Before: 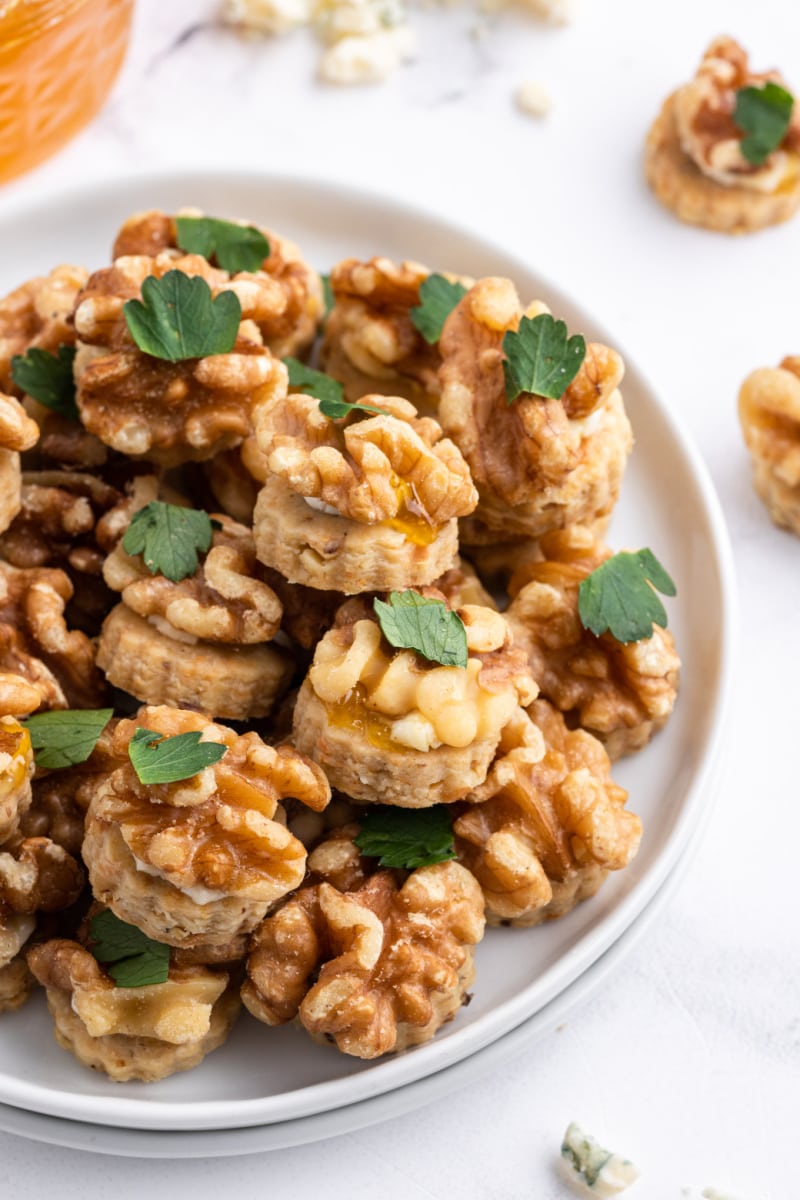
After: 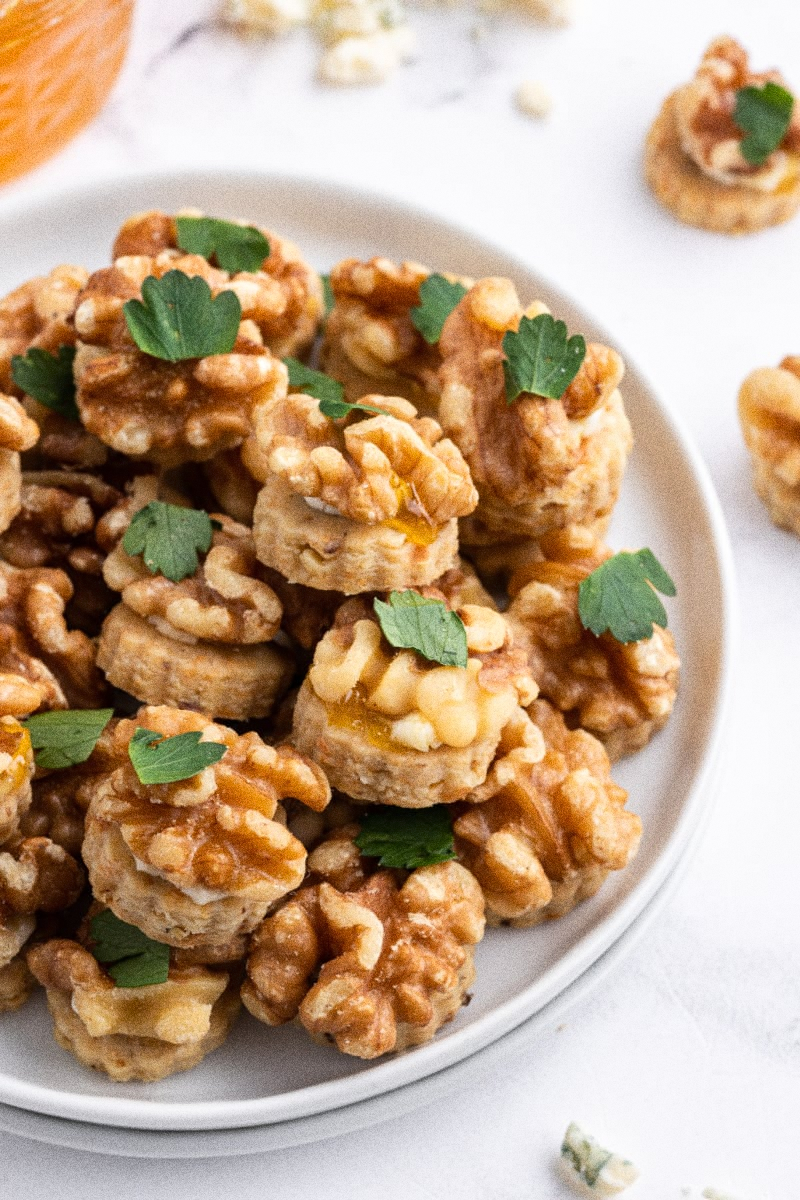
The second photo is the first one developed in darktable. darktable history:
tone equalizer: on, module defaults
grain: coarseness 0.09 ISO, strength 40%
